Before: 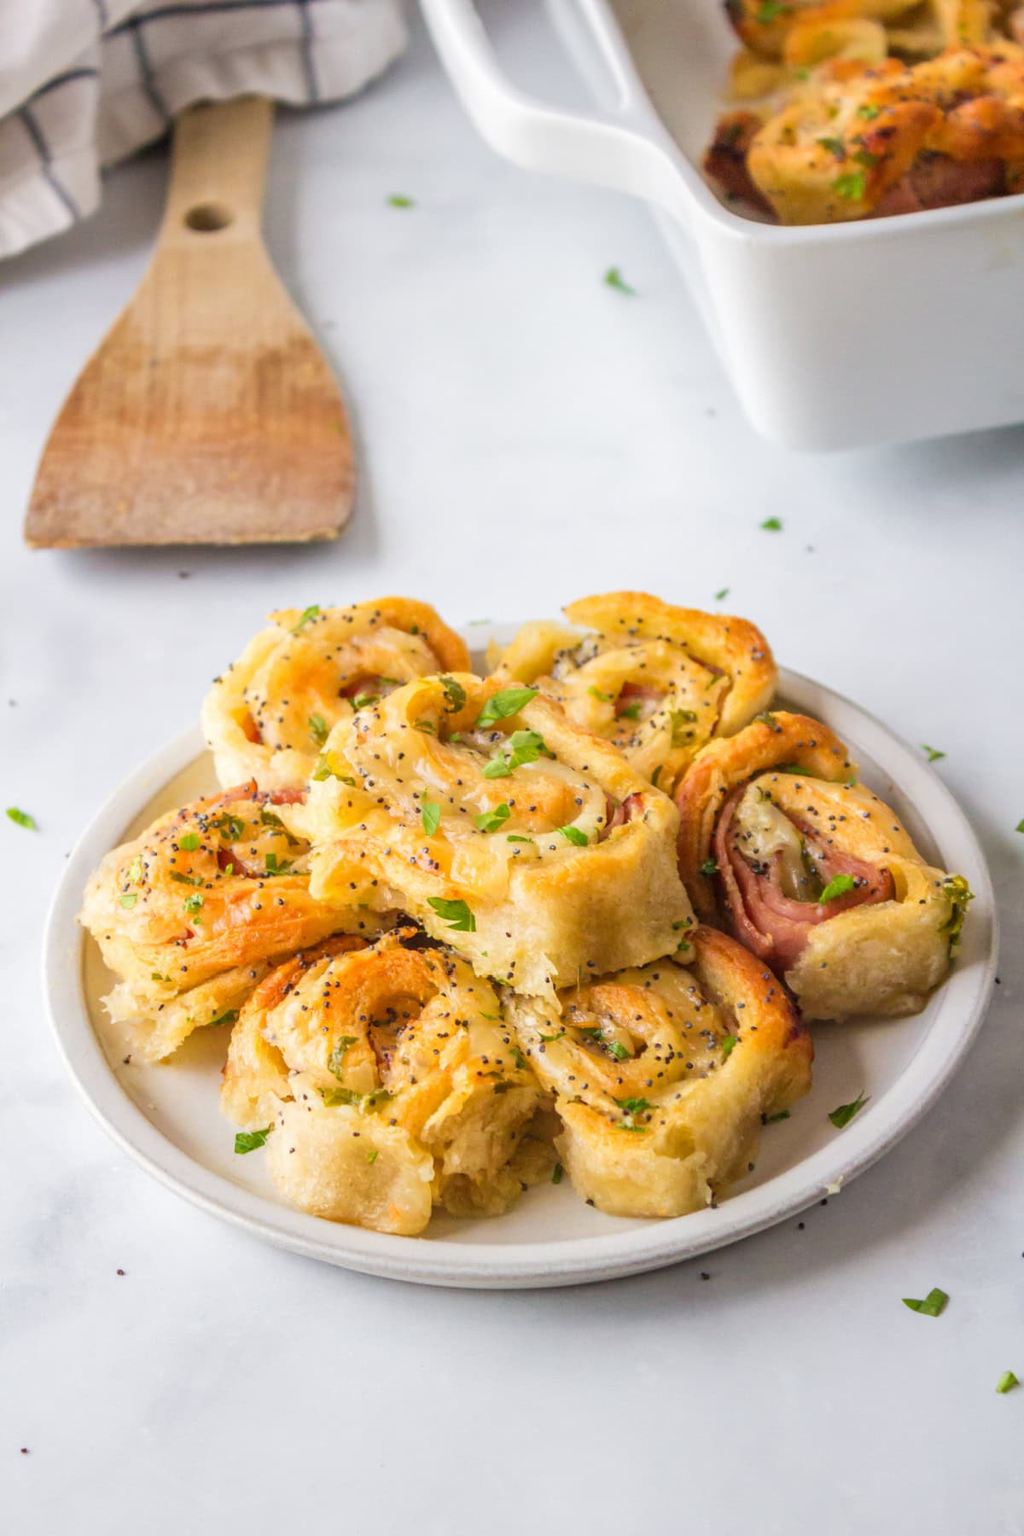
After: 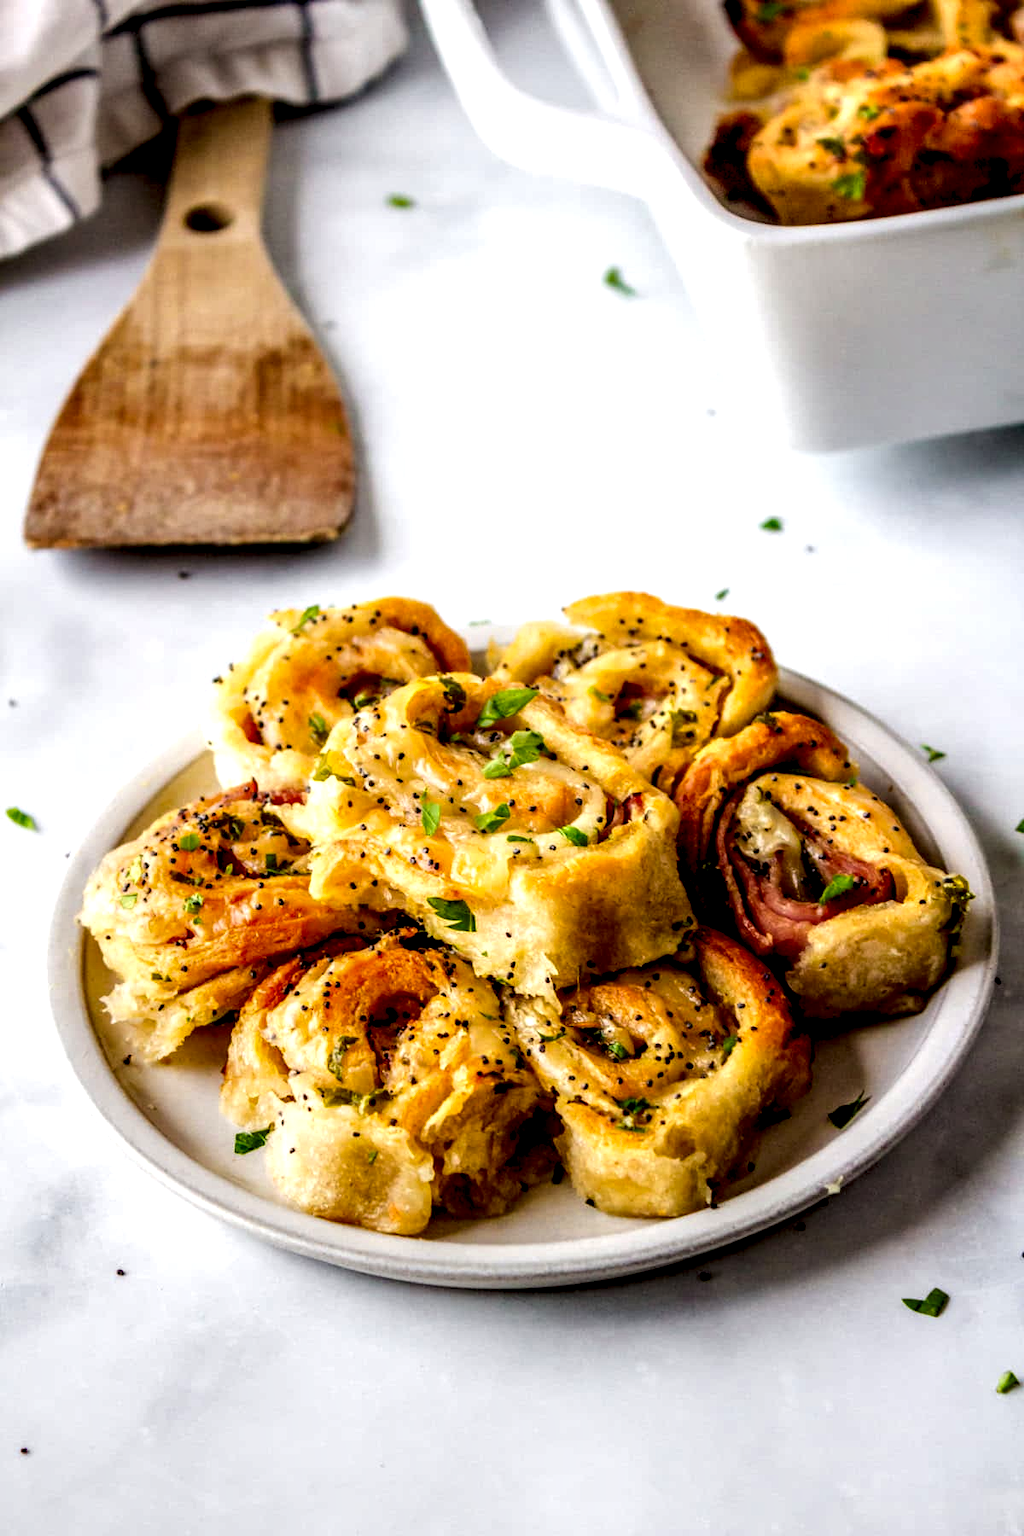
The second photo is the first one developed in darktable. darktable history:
color correction: highlights b* 0.062, saturation 1.26
local contrast: shadows 175%, detail 226%
